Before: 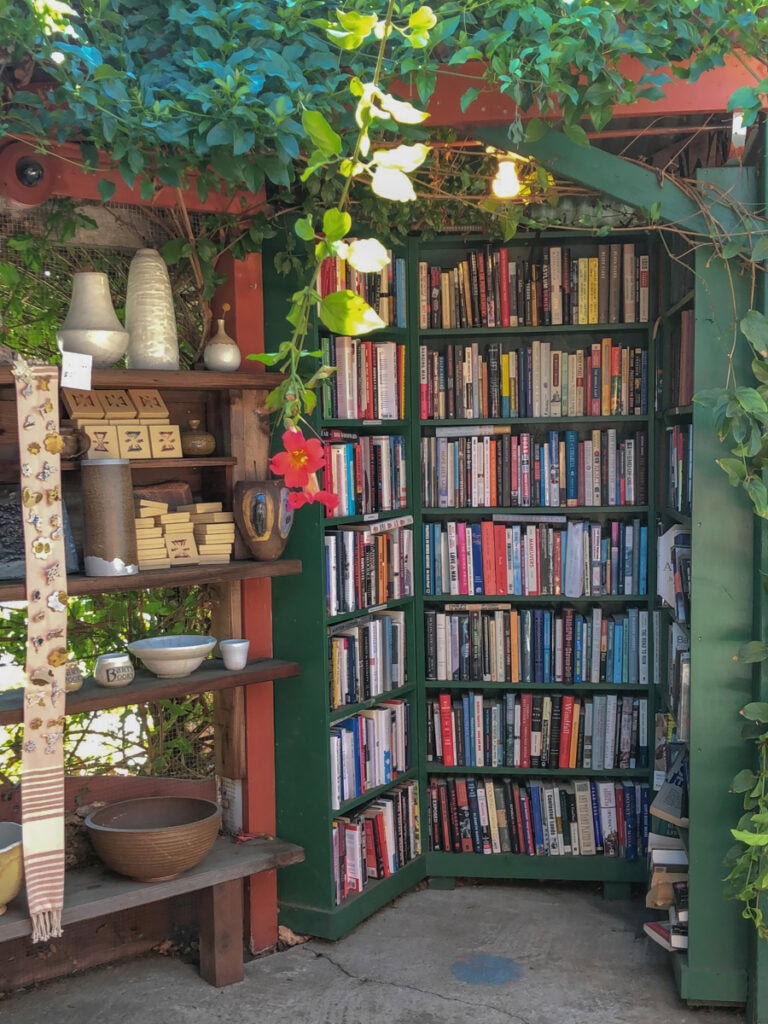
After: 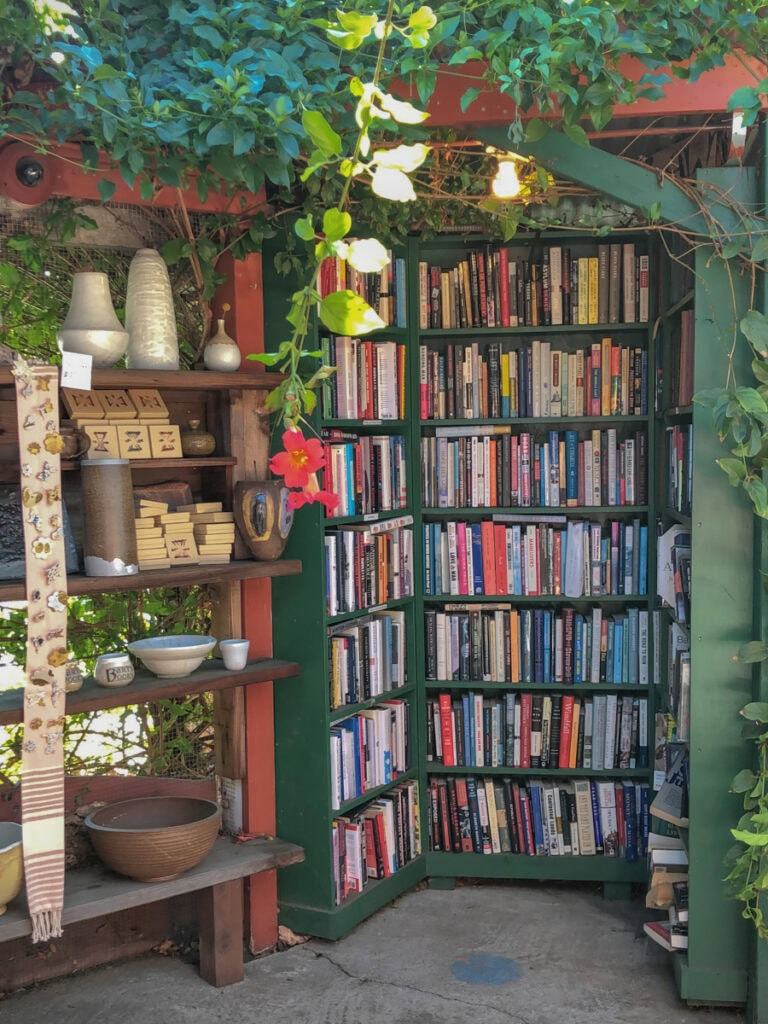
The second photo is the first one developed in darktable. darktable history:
vignetting: fall-off start 100%, fall-off radius 71%, brightness -0.434, saturation -0.2, width/height ratio 1.178, dithering 8-bit output, unbound false
shadows and highlights: shadows 53, soften with gaussian
